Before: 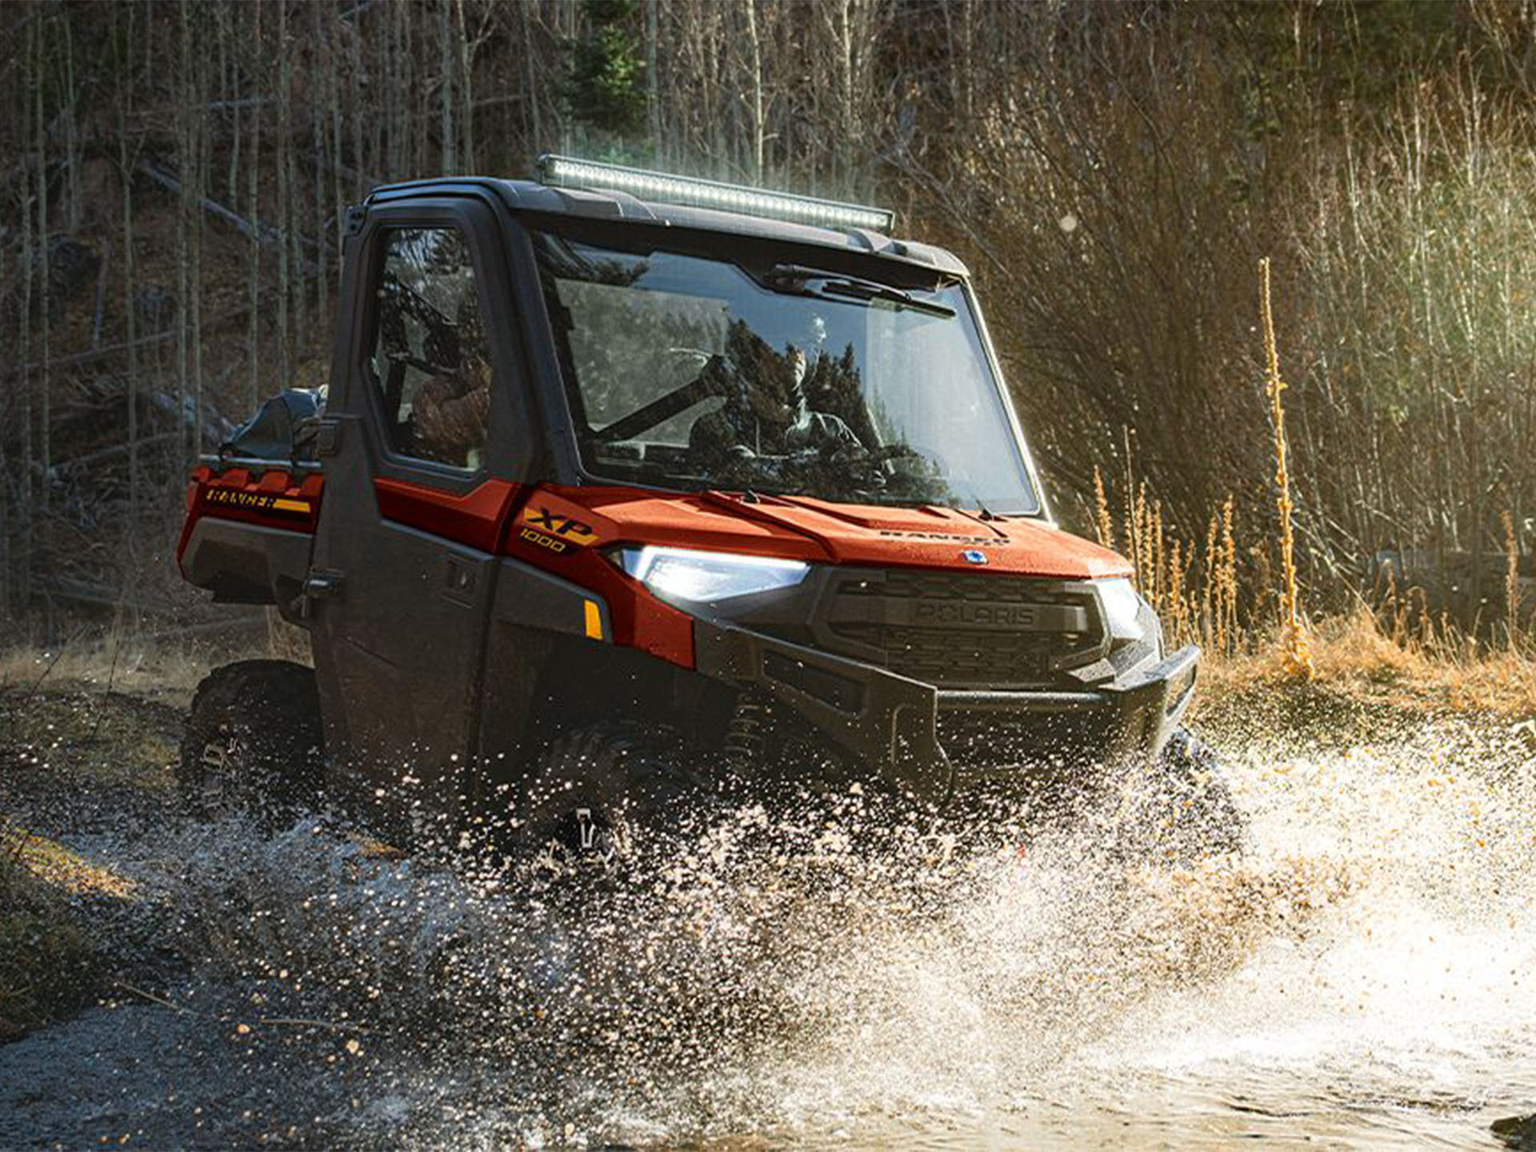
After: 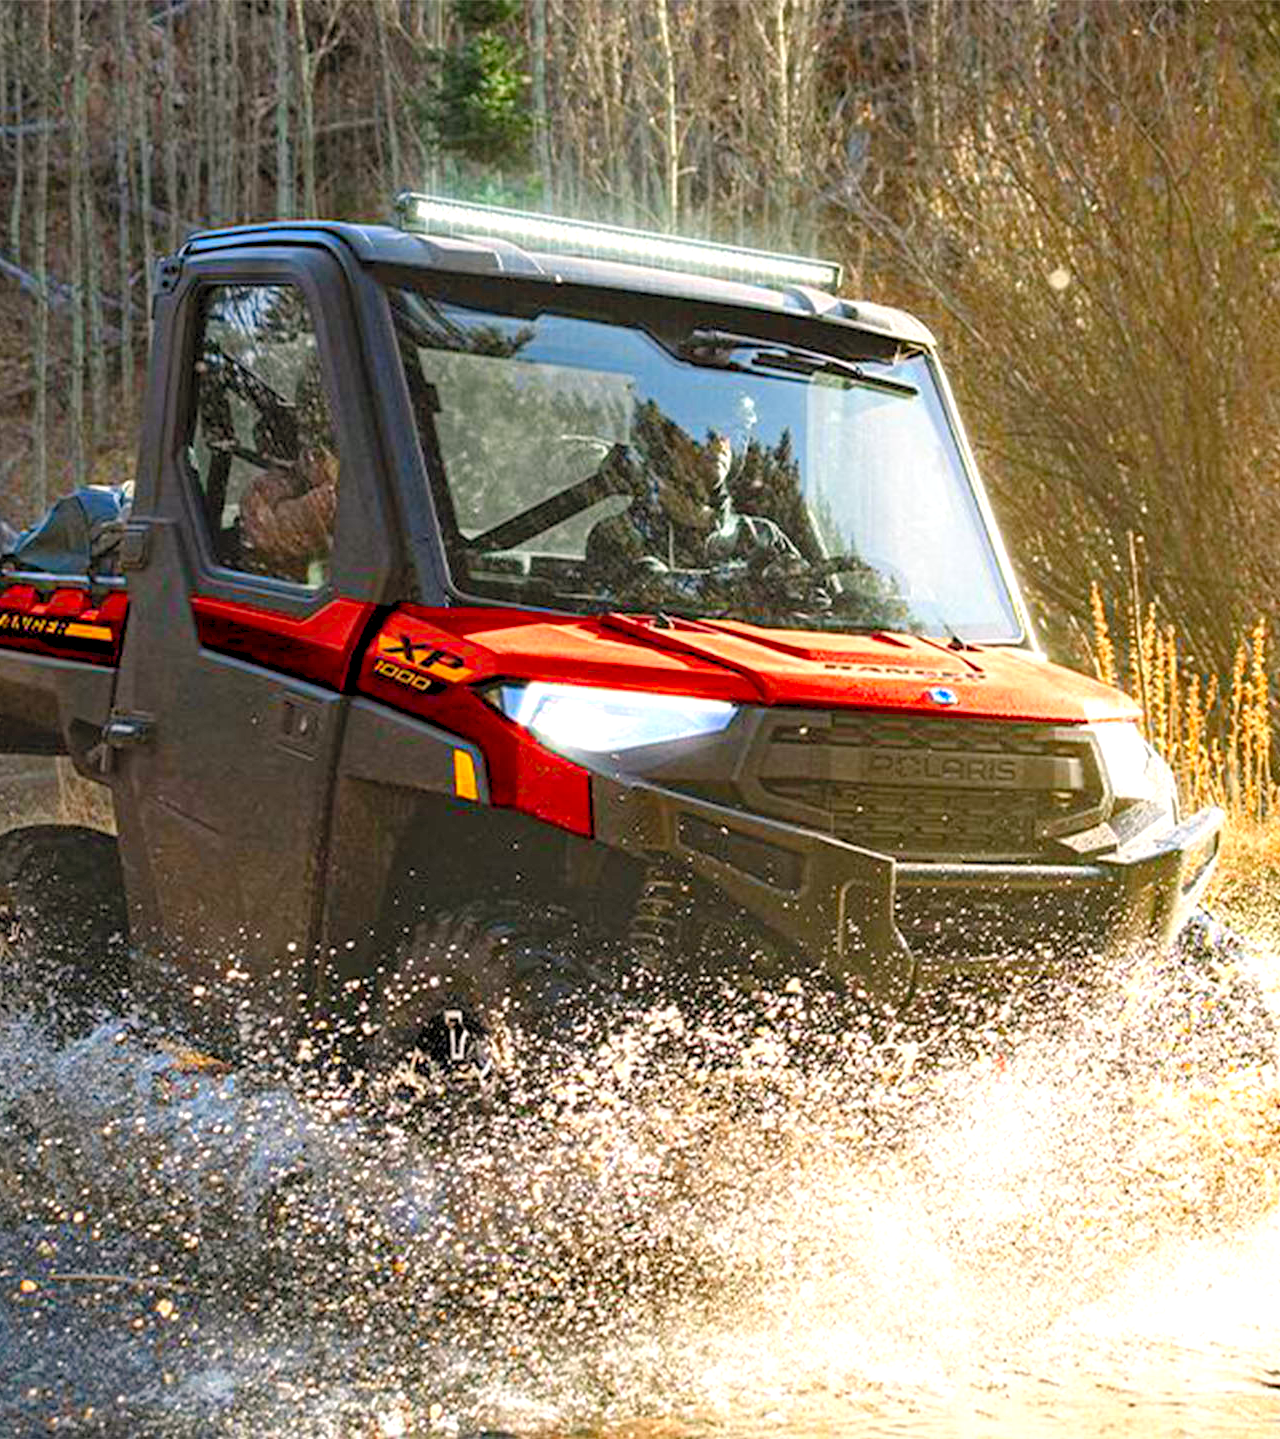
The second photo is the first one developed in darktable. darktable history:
crop and rotate: left 14.391%, right 18.941%
color correction: highlights a* 3.52, highlights b* 1.9, saturation 1.21
levels: levels [0.036, 0.364, 0.827]
